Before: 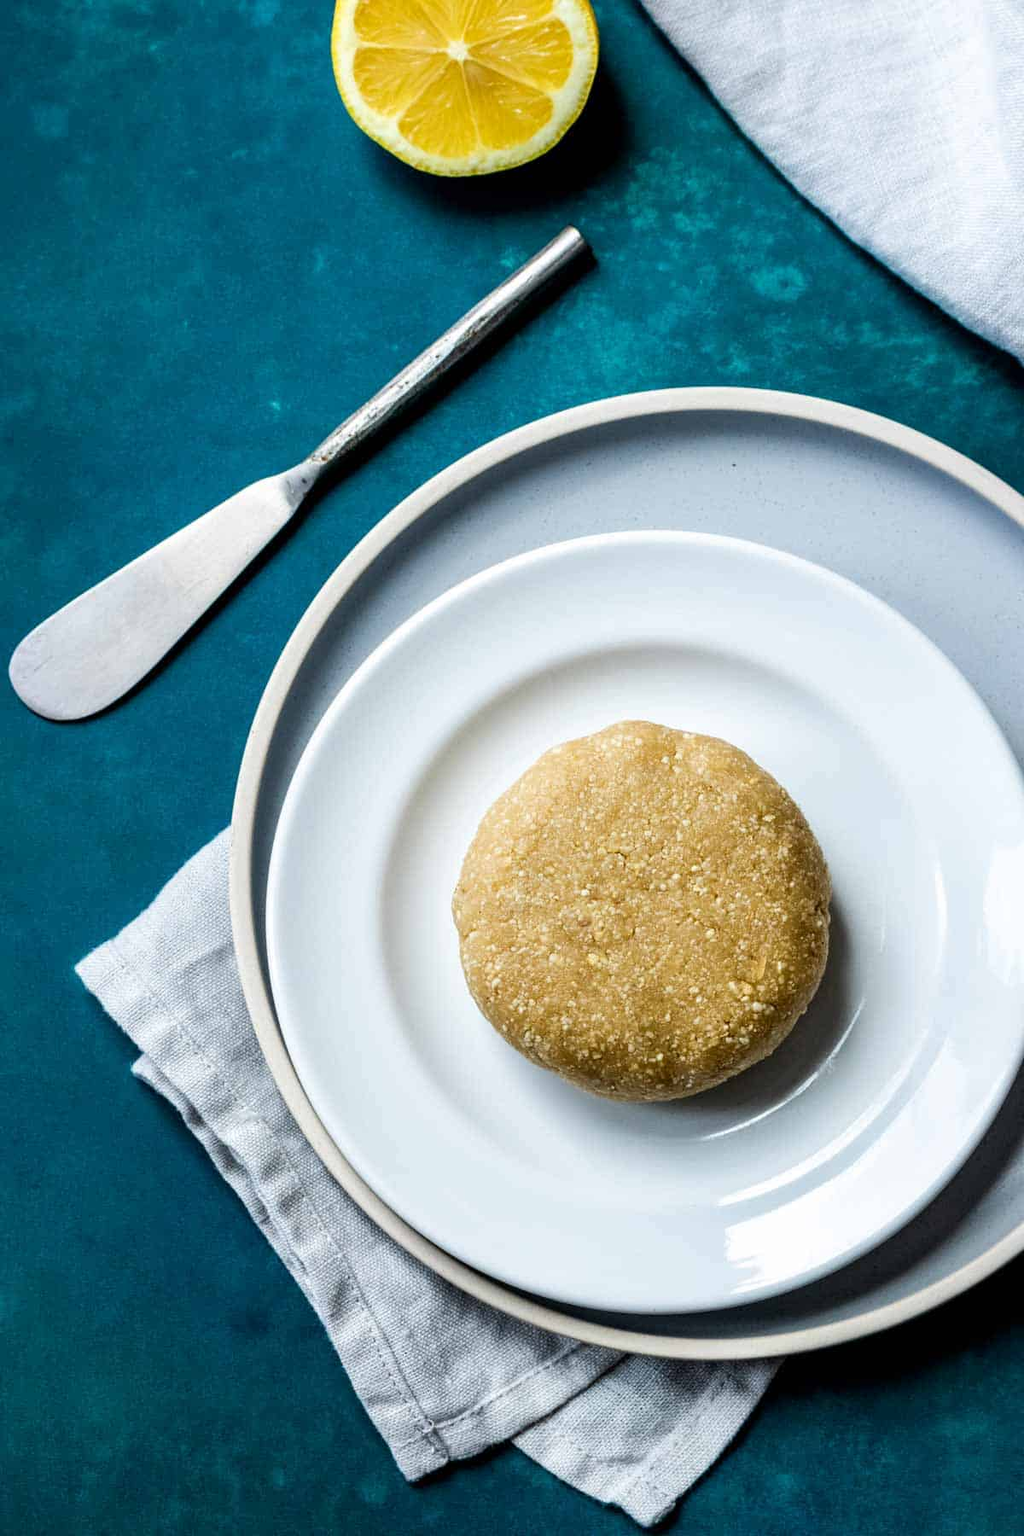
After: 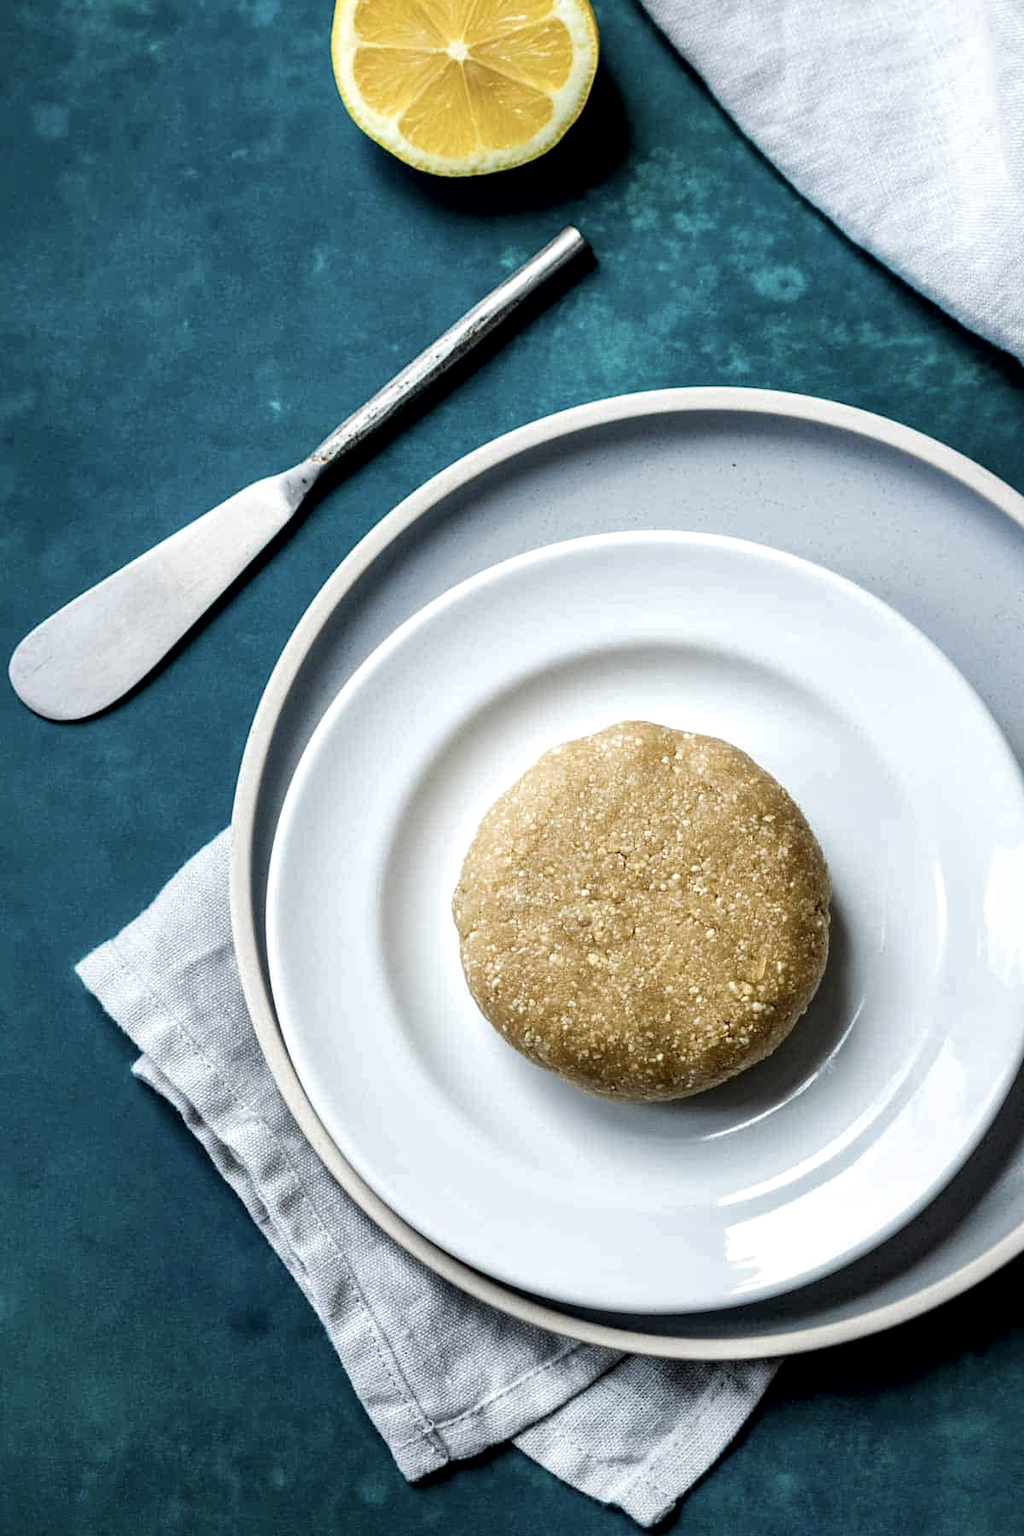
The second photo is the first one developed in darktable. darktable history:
color correction: highlights b* -0.012, saturation 0.768
local contrast: mode bilateral grid, contrast 20, coarseness 99, detail 150%, midtone range 0.2
